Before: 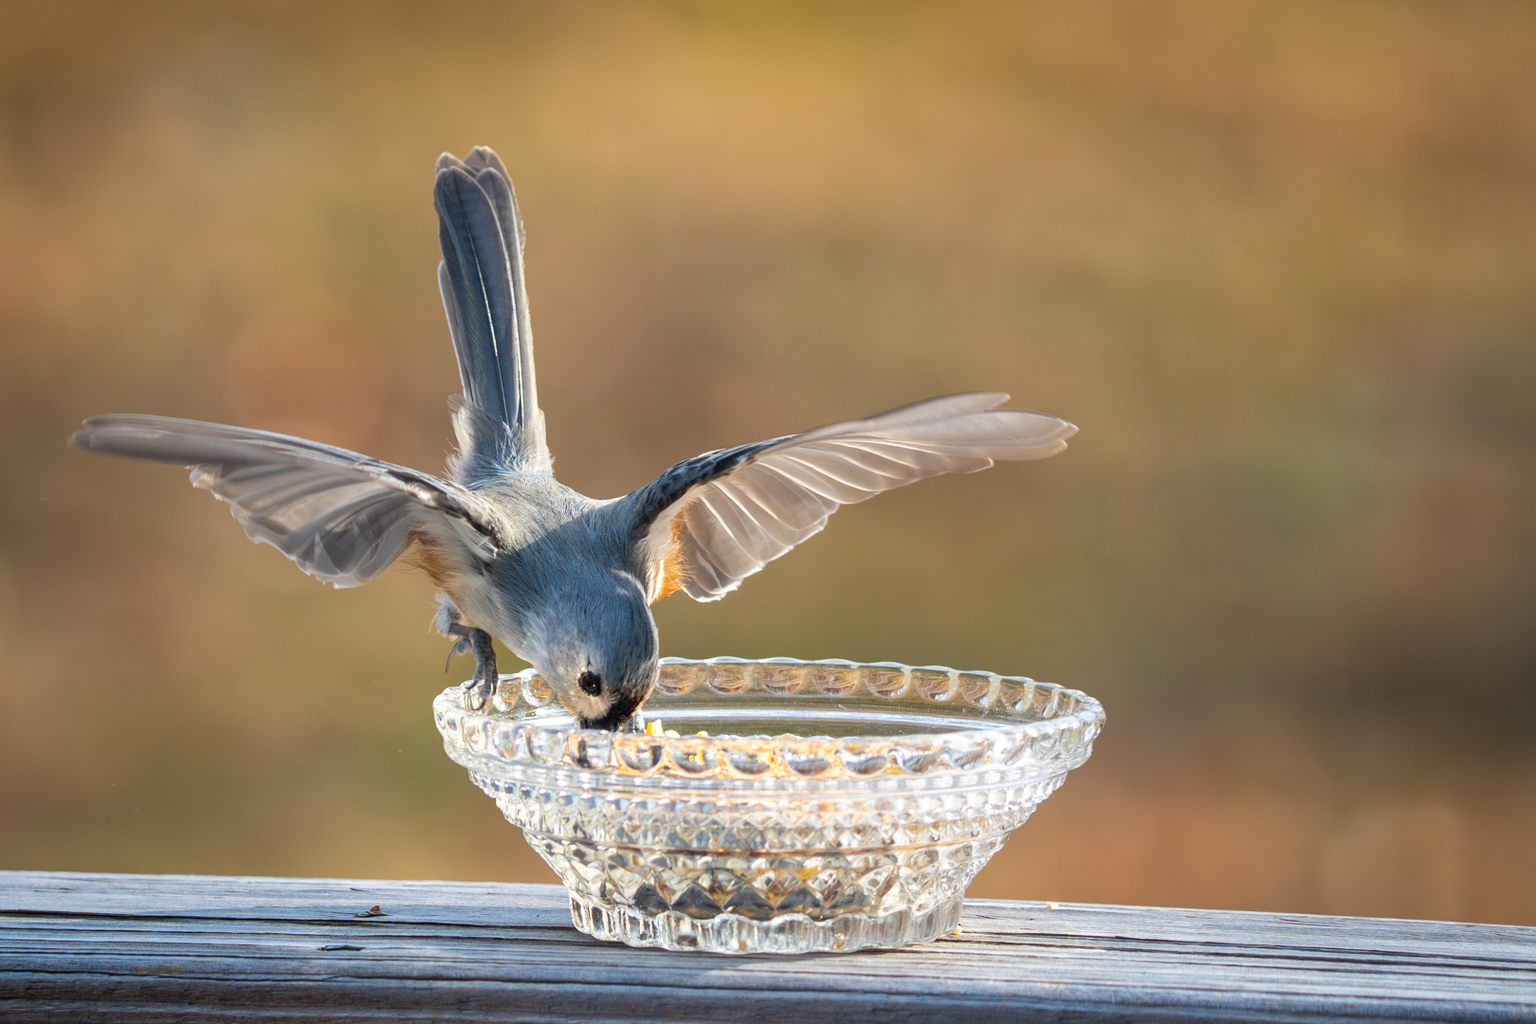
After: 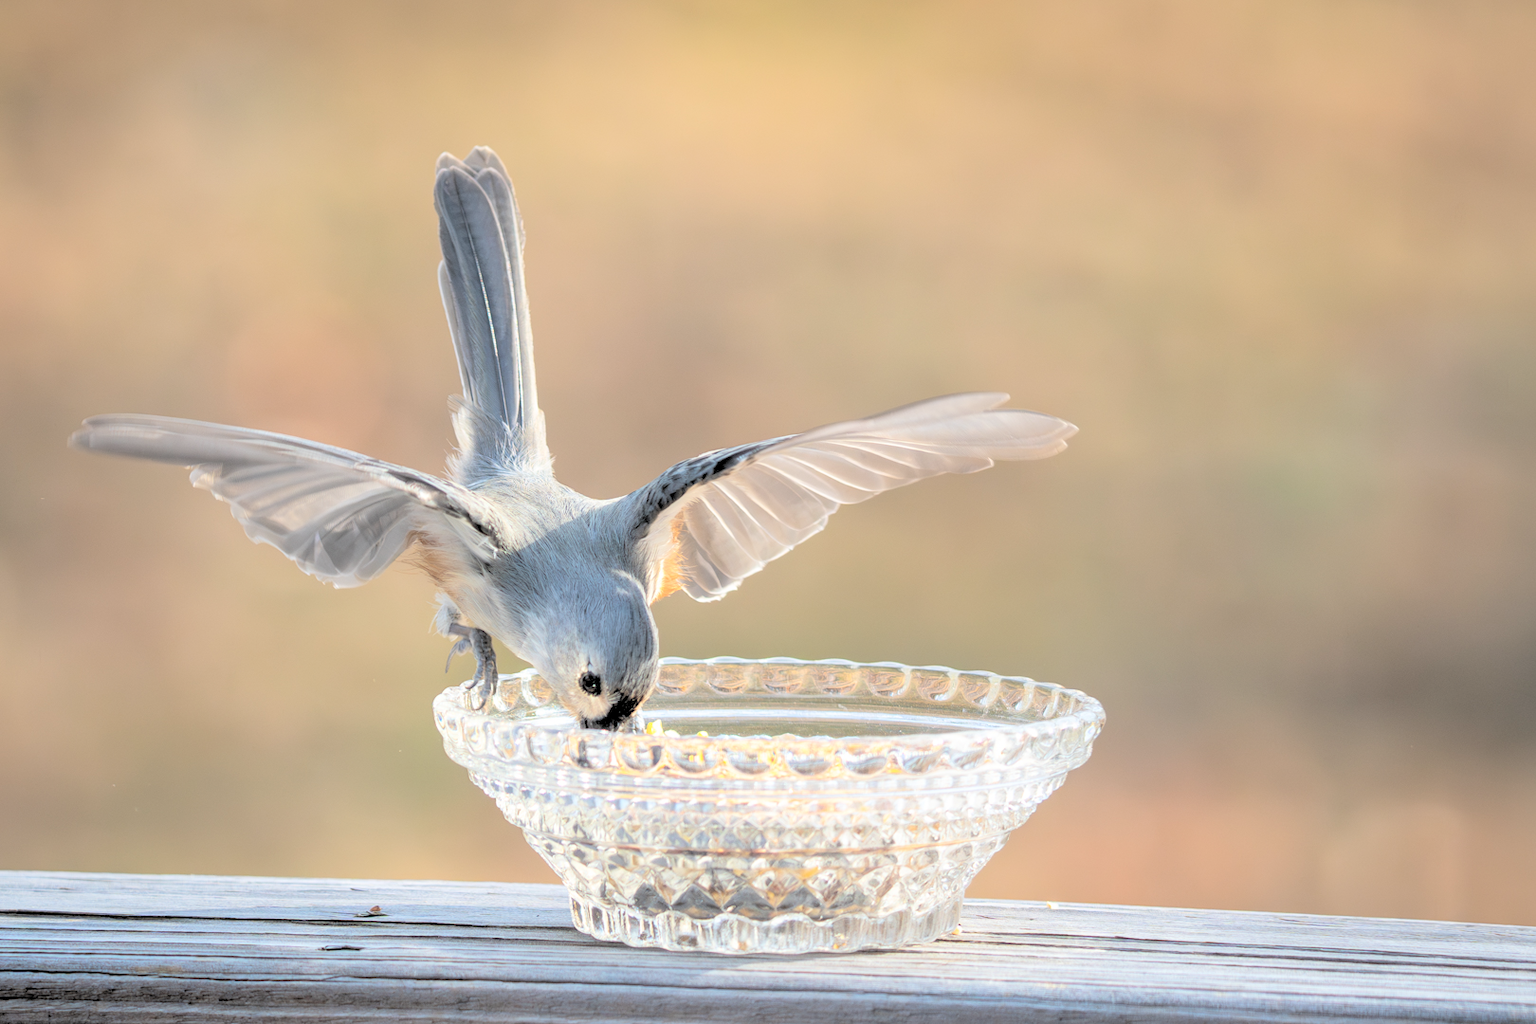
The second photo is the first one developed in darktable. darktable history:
global tonemap: drago (0.7, 100)
exposure: black level correction -0.016, exposure -1.018 EV, compensate highlight preservation false
rgb levels: preserve colors sum RGB, levels [[0.038, 0.433, 0.934], [0, 0.5, 1], [0, 0.5, 1]]
